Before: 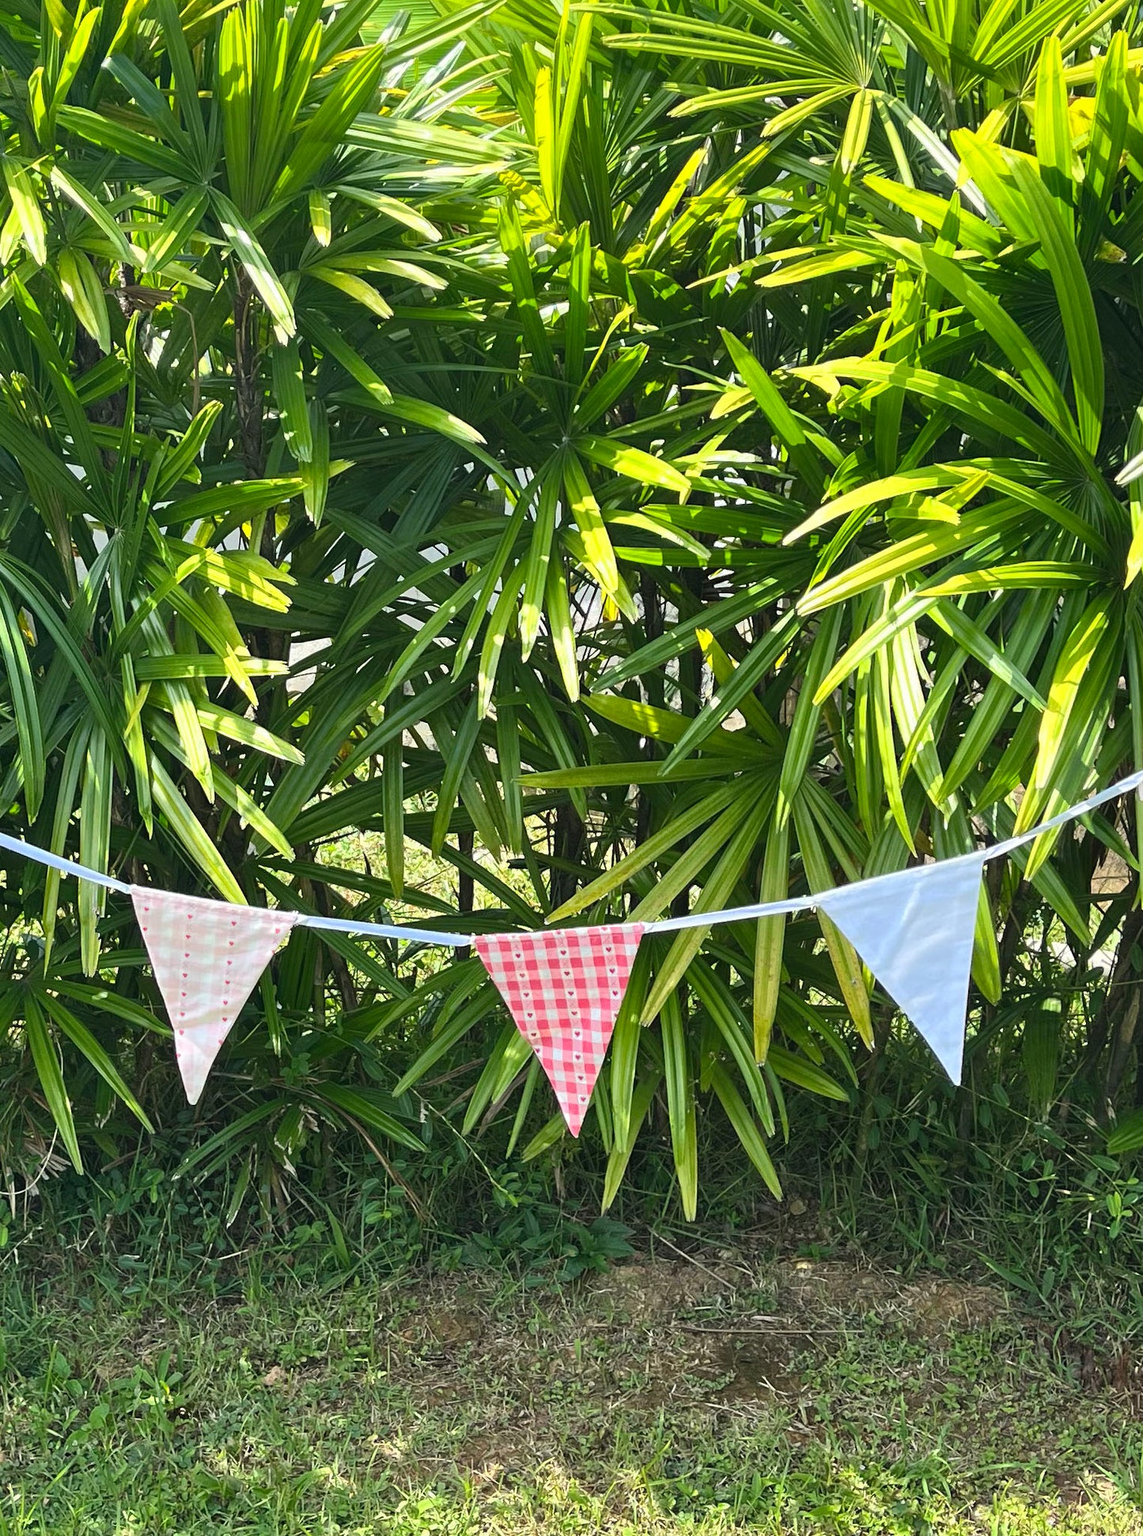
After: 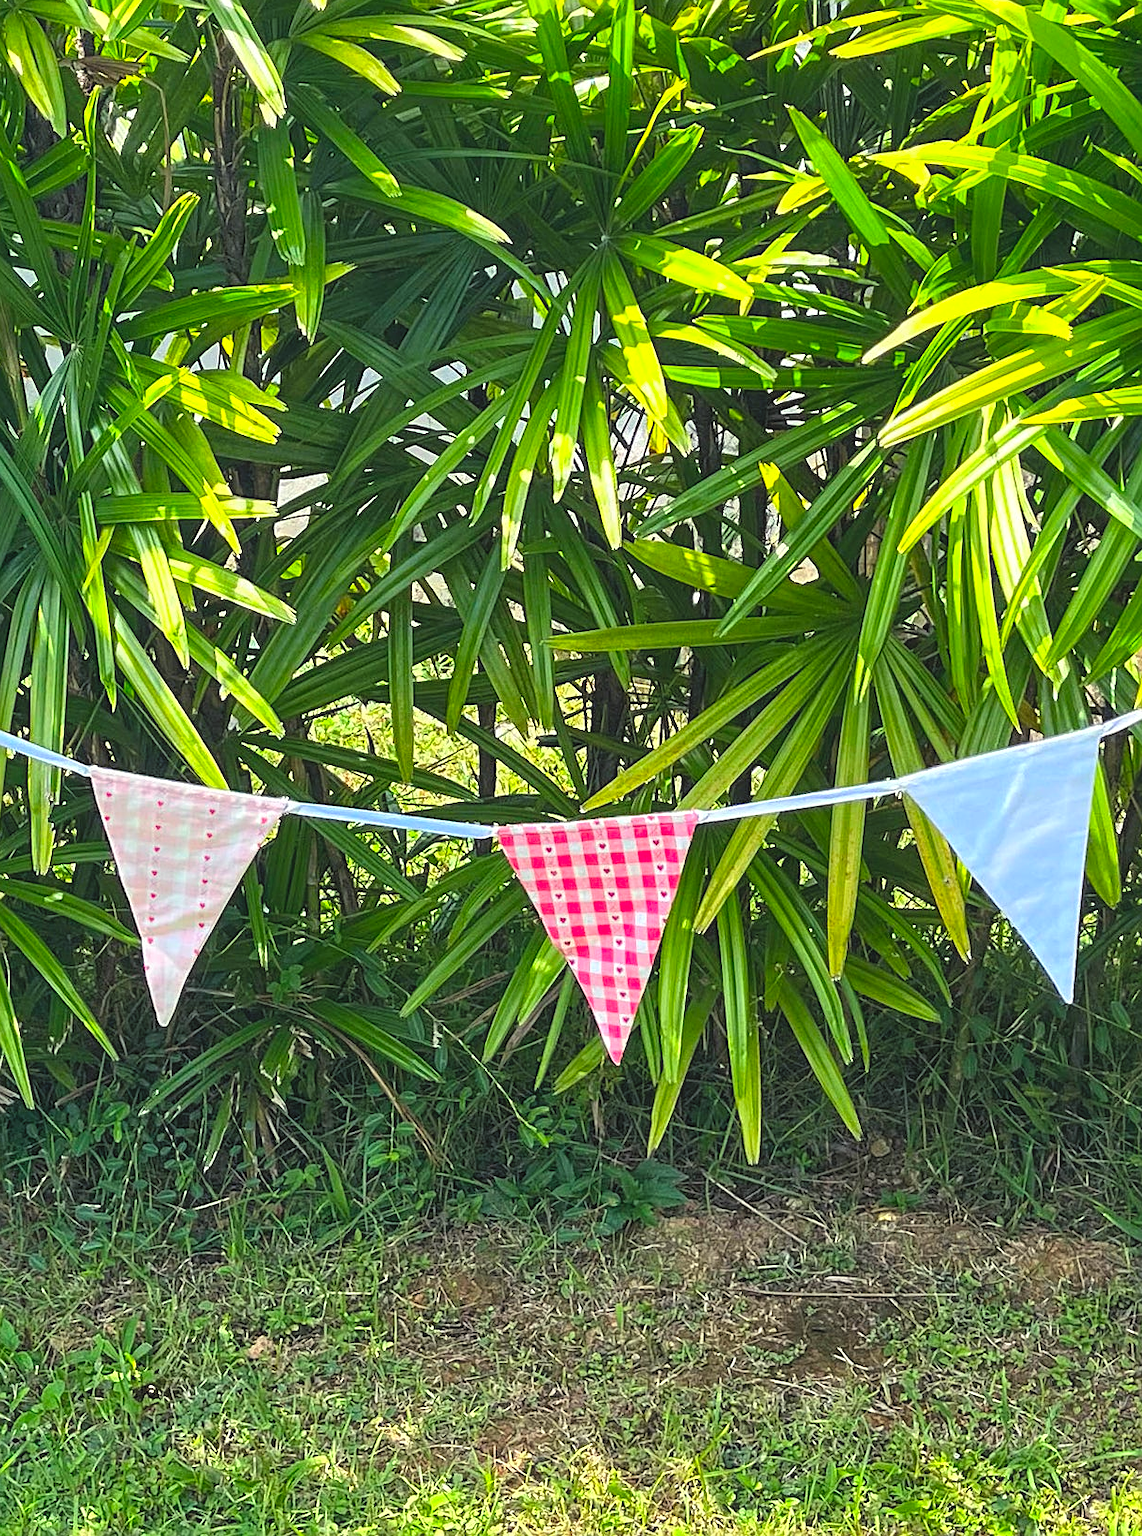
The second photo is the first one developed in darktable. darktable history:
levels: levels [0.073, 0.497, 0.972]
rotate and perspective: automatic cropping original format, crop left 0, crop top 0
local contrast: detail 110%
crop and rotate: left 4.842%, top 15.51%, right 10.668%
exposure: exposure 0.375 EV, compensate highlight preservation false
sharpen: on, module defaults
contrast brightness saturation: contrast -0.19, saturation 0.19
color balance: gamma [0.9, 0.988, 0.975, 1.025], gain [1.05, 1, 1, 1]
